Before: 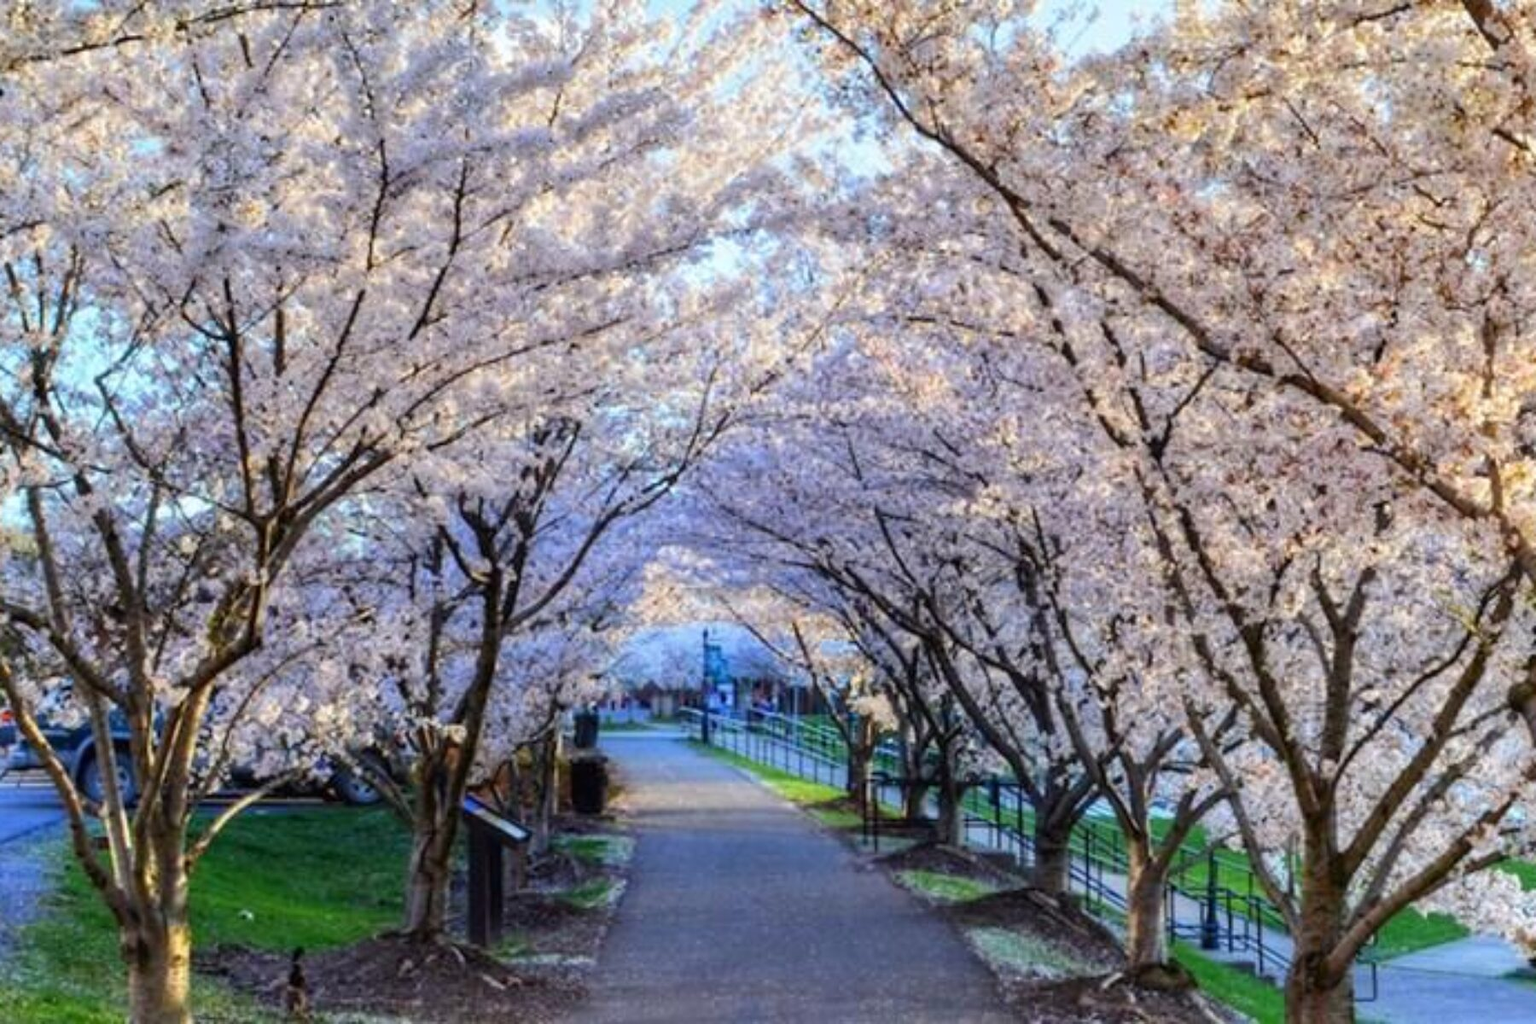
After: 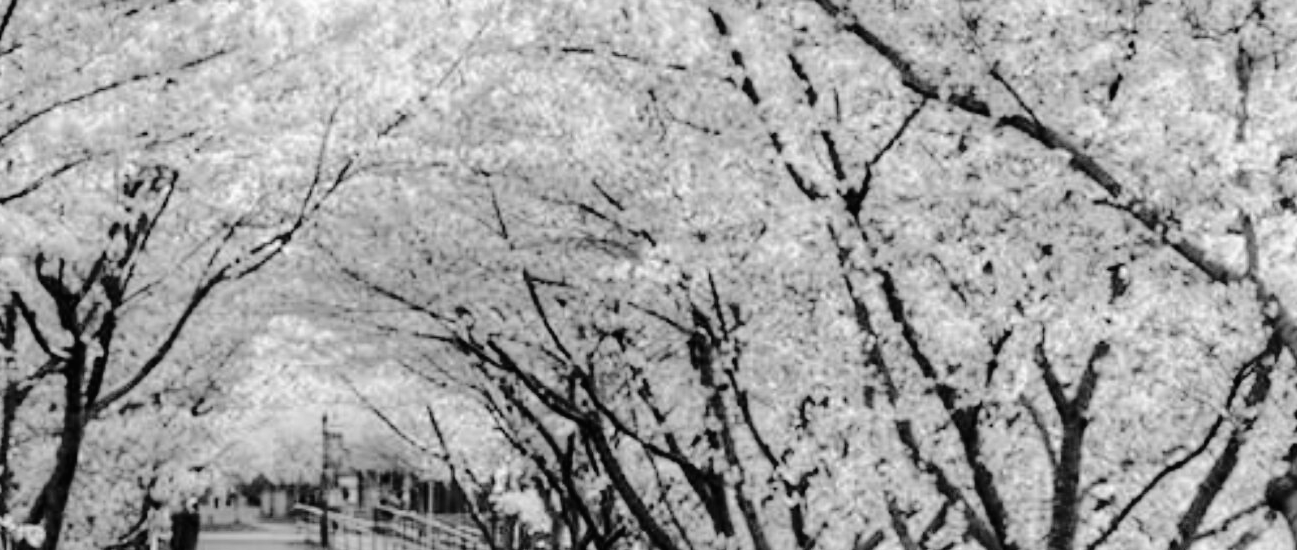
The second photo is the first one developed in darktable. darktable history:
crop and rotate: left 27.938%, top 27.046%, bottom 27.046%
tone curve: curves: ch0 [(0, 0) (0.003, 0.013) (0.011, 0.012) (0.025, 0.011) (0.044, 0.016) (0.069, 0.029) (0.1, 0.045) (0.136, 0.074) (0.177, 0.123) (0.224, 0.207) (0.277, 0.313) (0.335, 0.414) (0.399, 0.509) (0.468, 0.599) (0.543, 0.663) (0.623, 0.728) (0.709, 0.79) (0.801, 0.854) (0.898, 0.925) (1, 1)], preserve colors none
monochrome: on, module defaults
